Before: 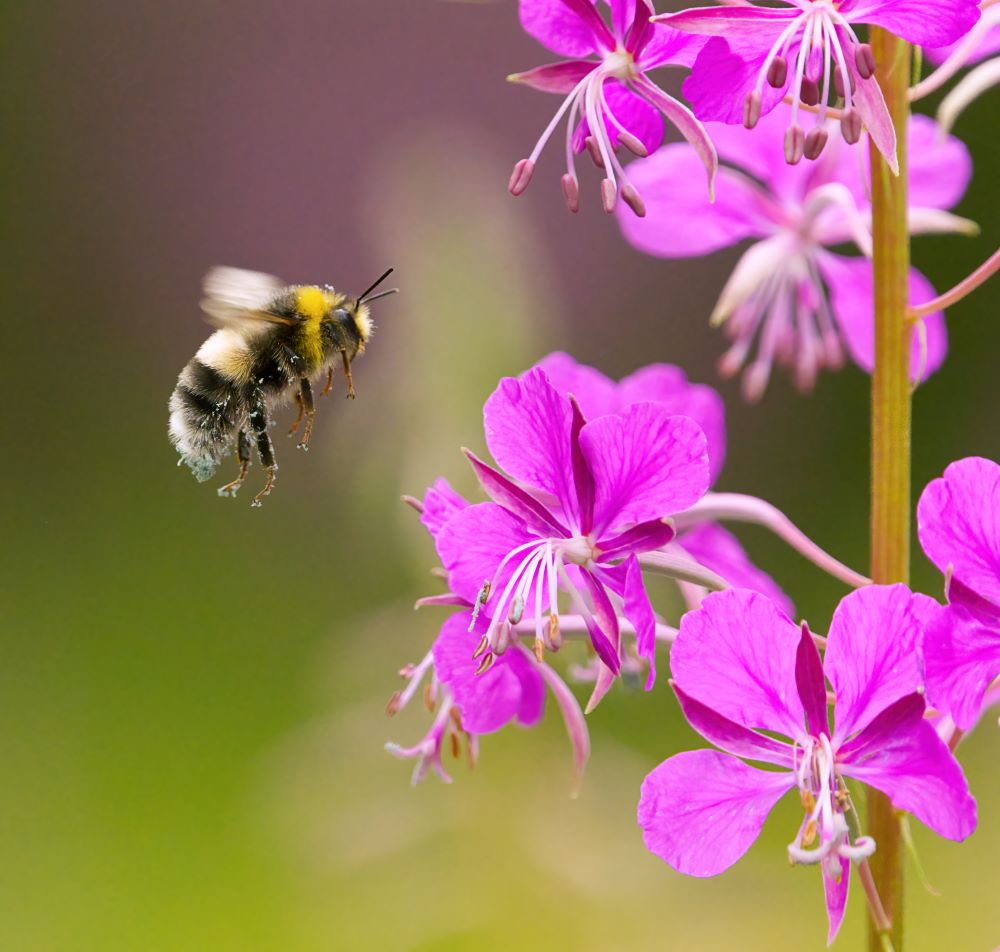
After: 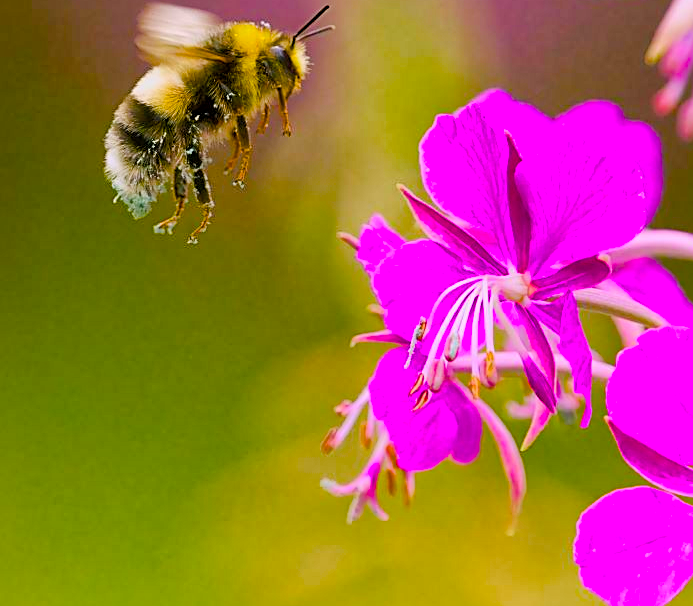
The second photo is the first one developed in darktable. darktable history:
color balance rgb: linear chroma grading › shadows 10%, linear chroma grading › highlights 10%, linear chroma grading › global chroma 15%, linear chroma grading › mid-tones 15%, perceptual saturation grading › global saturation 40%, perceptual saturation grading › highlights -25%, perceptual saturation grading › mid-tones 35%, perceptual saturation grading › shadows 35%, perceptual brilliance grading › global brilliance 11.29%, global vibrance 11.29%
crop: left 6.488%, top 27.668%, right 24.183%, bottom 8.656%
sharpen: on, module defaults
global tonemap: drago (1, 100), detail 1
